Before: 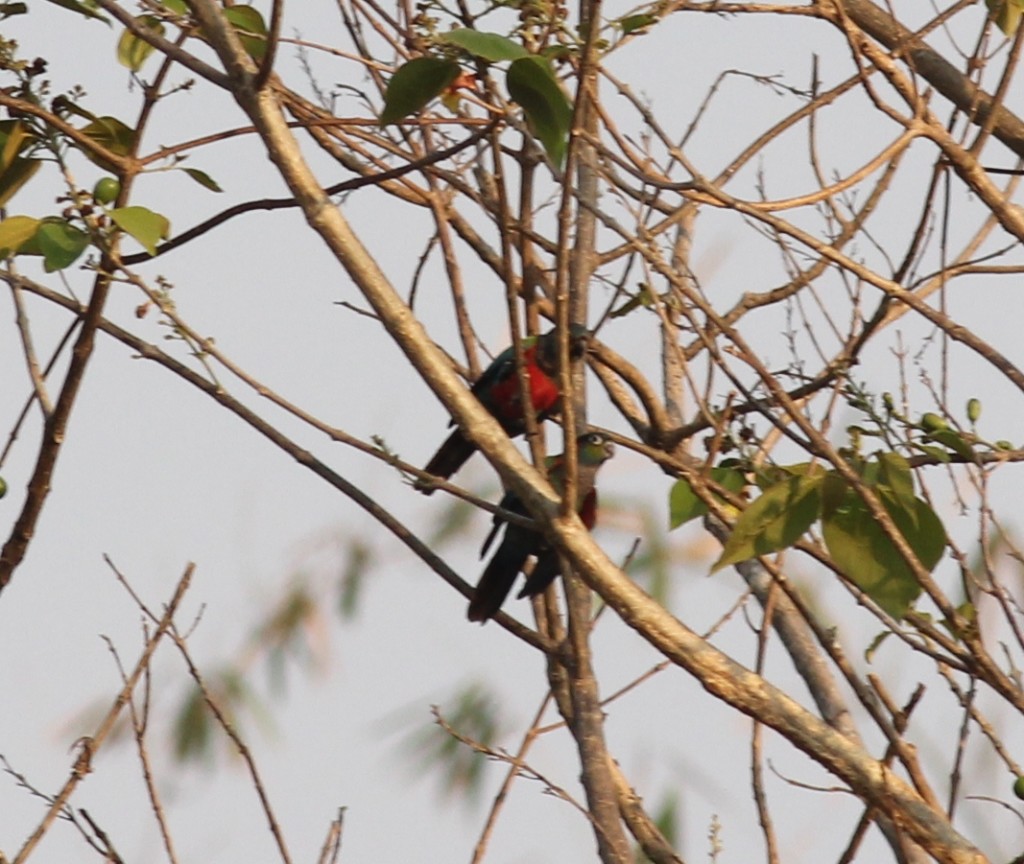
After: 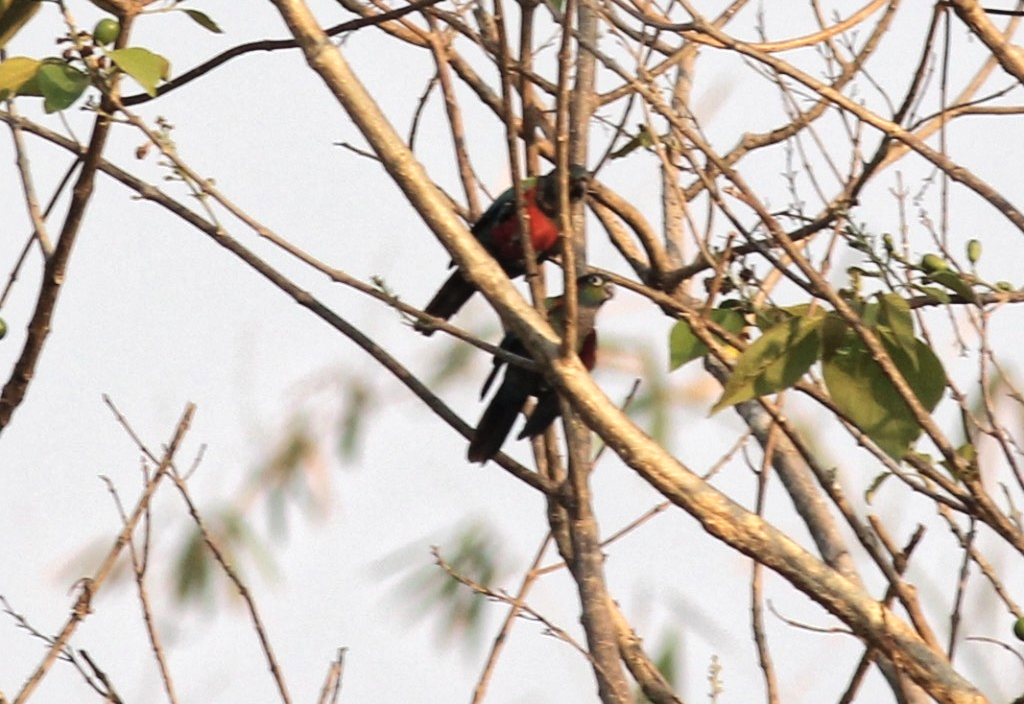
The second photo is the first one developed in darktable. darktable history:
global tonemap: drago (1, 100), detail 1
tone equalizer: -8 EV -0.417 EV, -7 EV -0.389 EV, -6 EV -0.333 EV, -5 EV -0.222 EV, -3 EV 0.222 EV, -2 EV 0.333 EV, -1 EV 0.389 EV, +0 EV 0.417 EV, edges refinement/feathering 500, mask exposure compensation -1.57 EV, preserve details no
crop and rotate: top 18.507%
